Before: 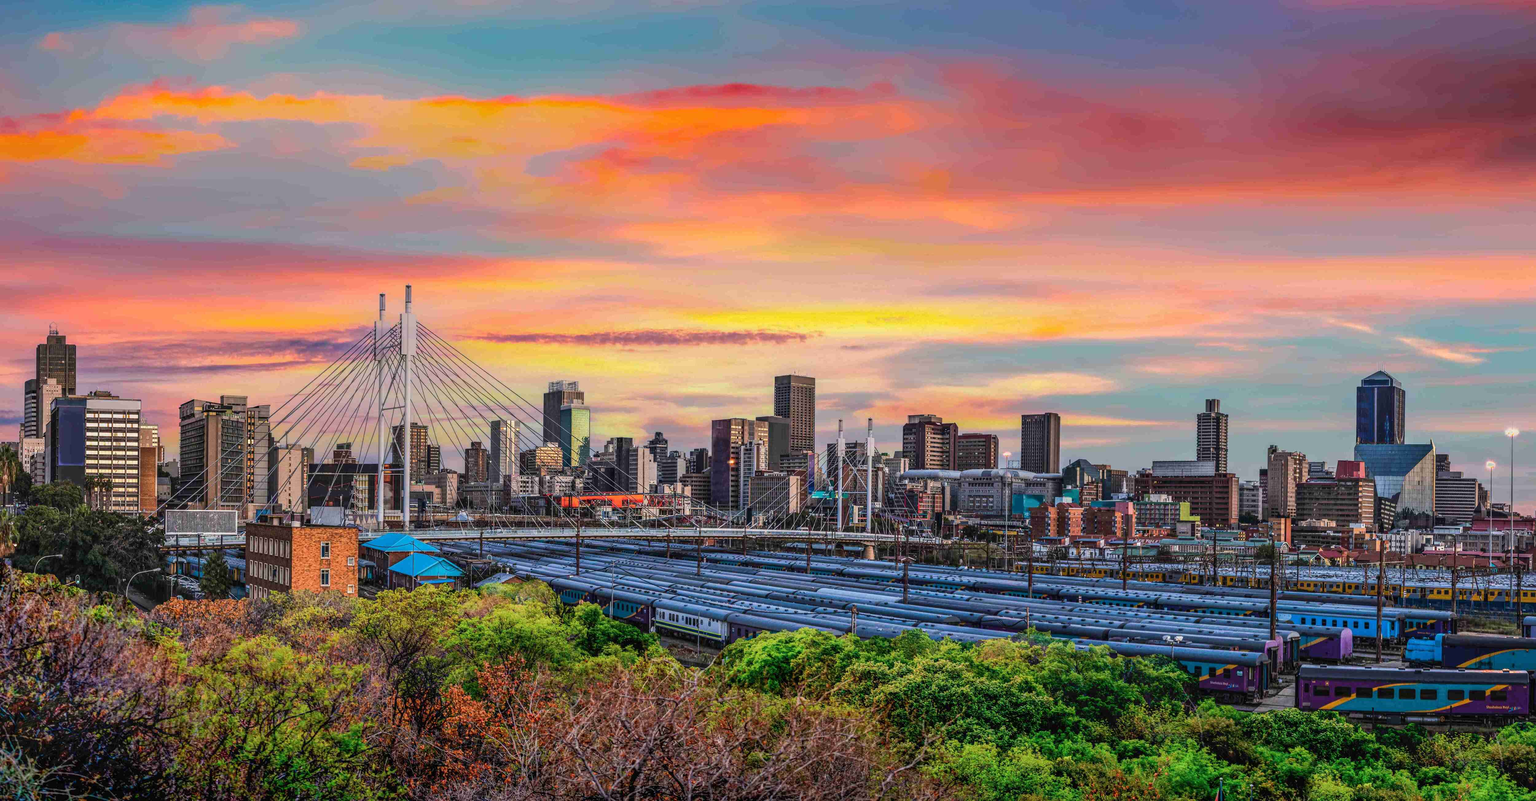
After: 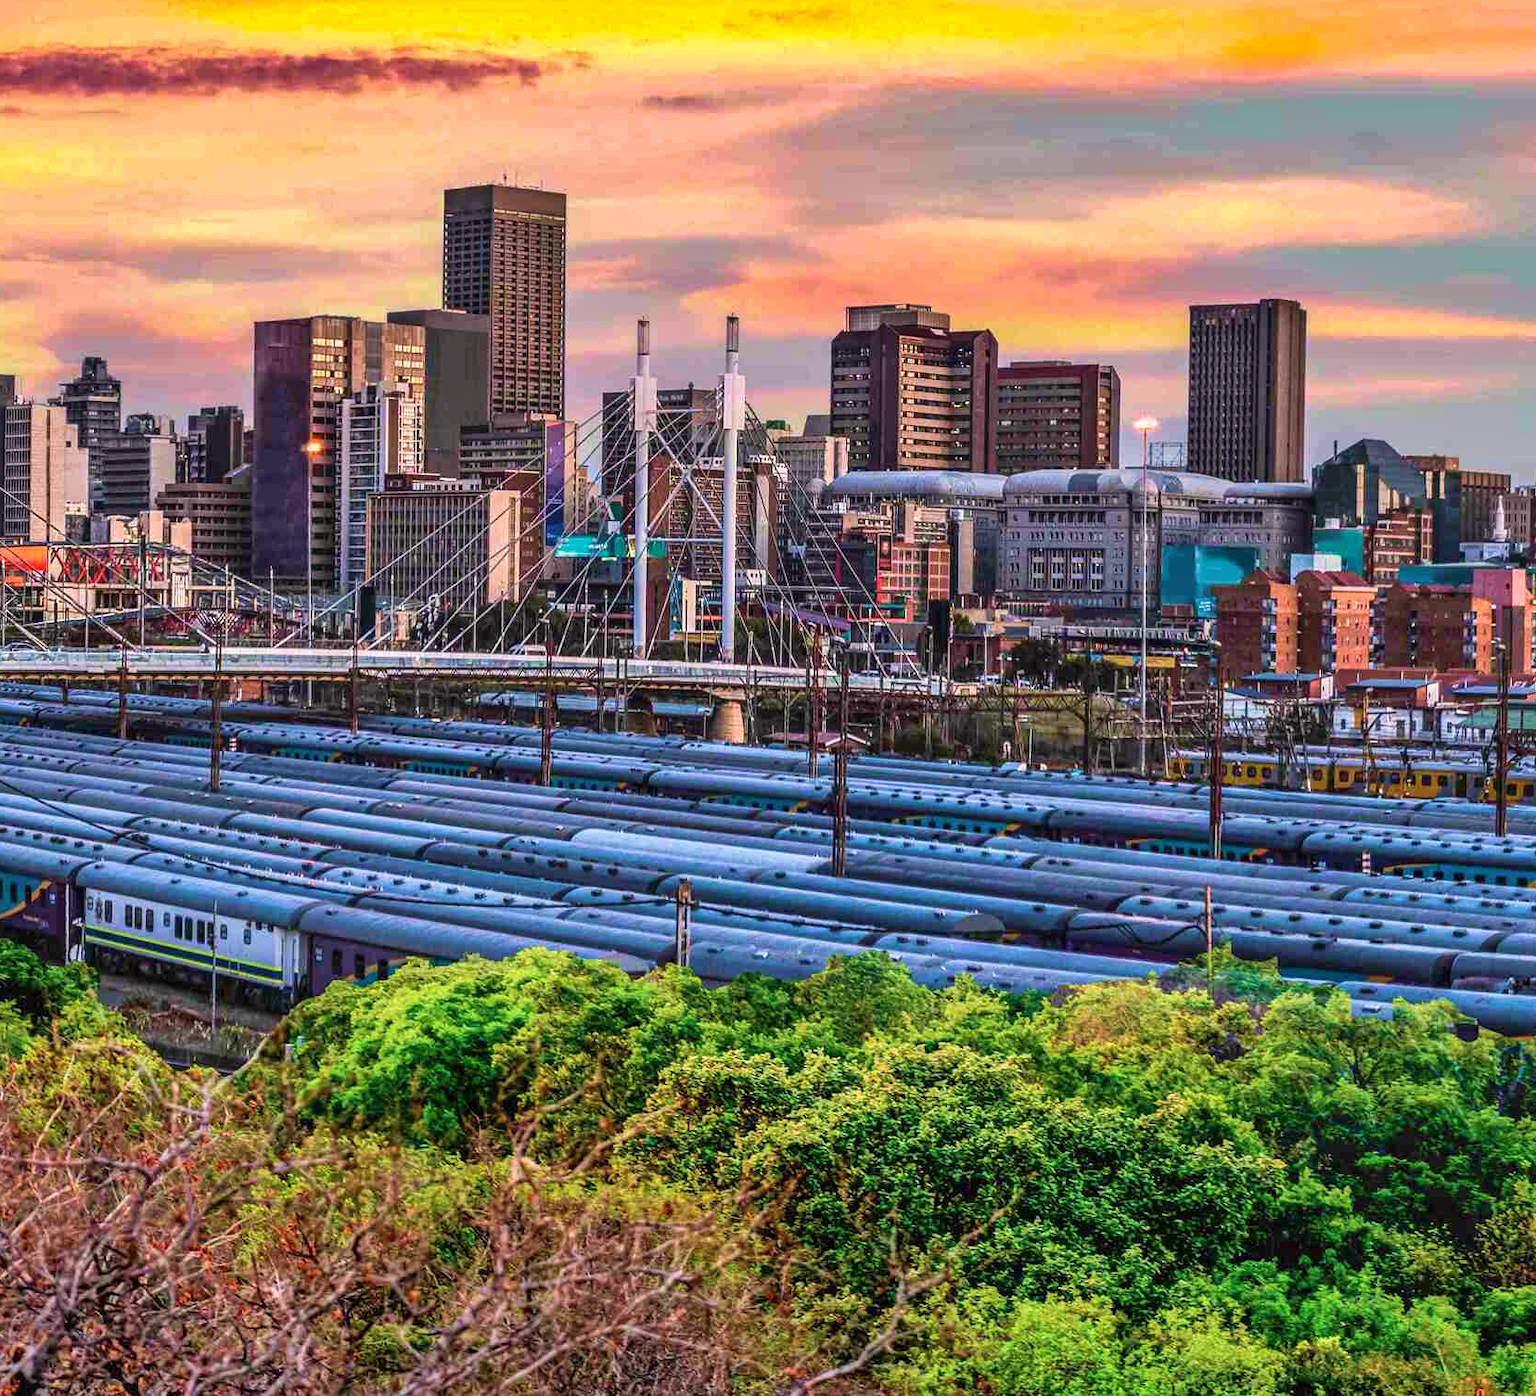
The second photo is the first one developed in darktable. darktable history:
shadows and highlights: soften with gaussian
velvia: on, module defaults
exposure: exposure 0.485 EV, compensate highlight preservation false
crop: left 40.878%, top 39.176%, right 25.993%, bottom 3.081%
graduated density: density 0.38 EV, hardness 21%, rotation -6.11°, saturation 32%
